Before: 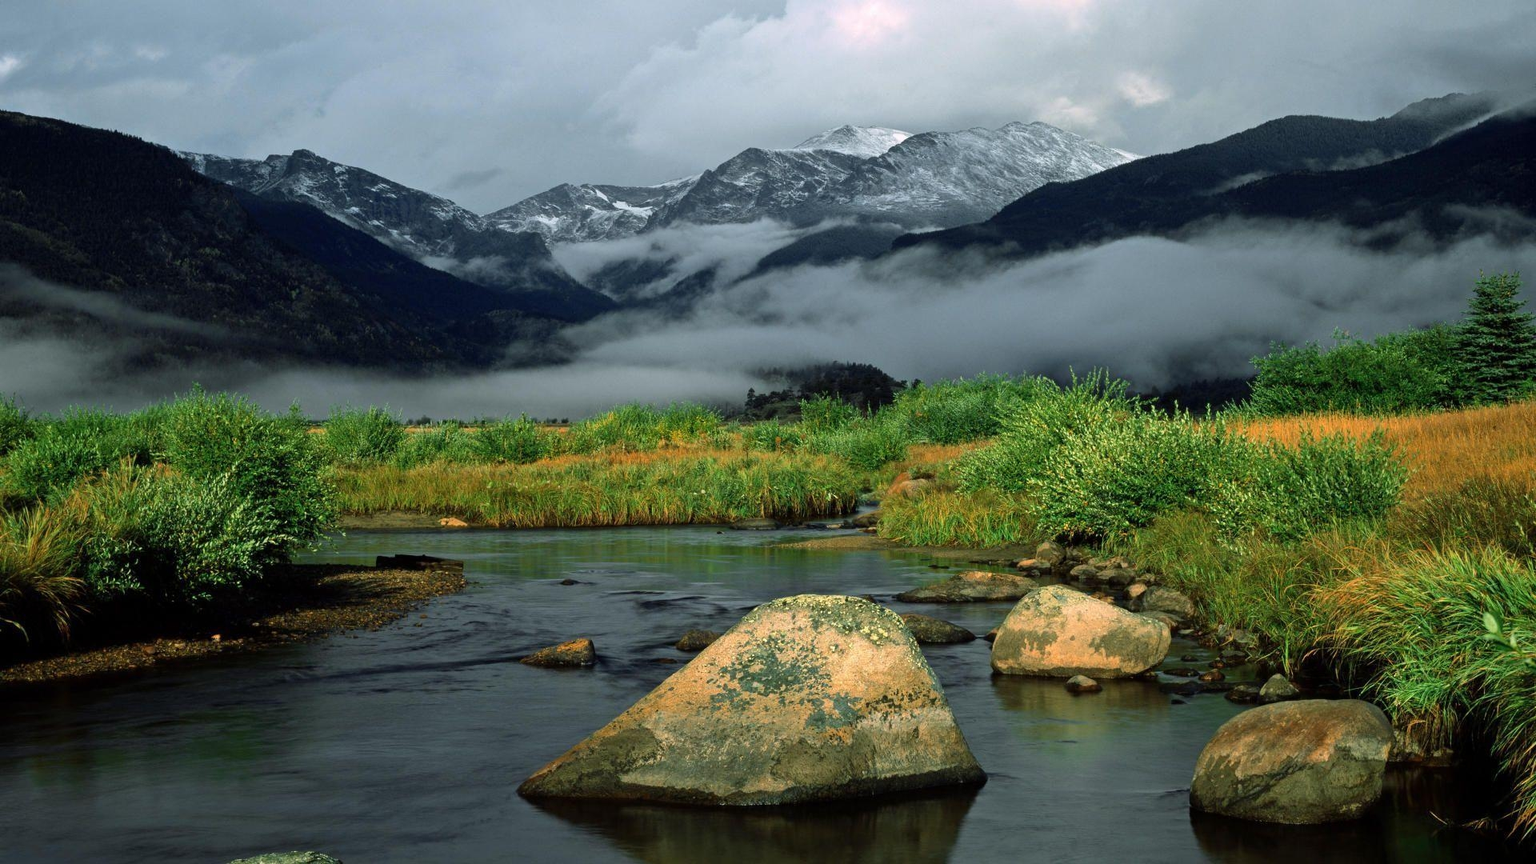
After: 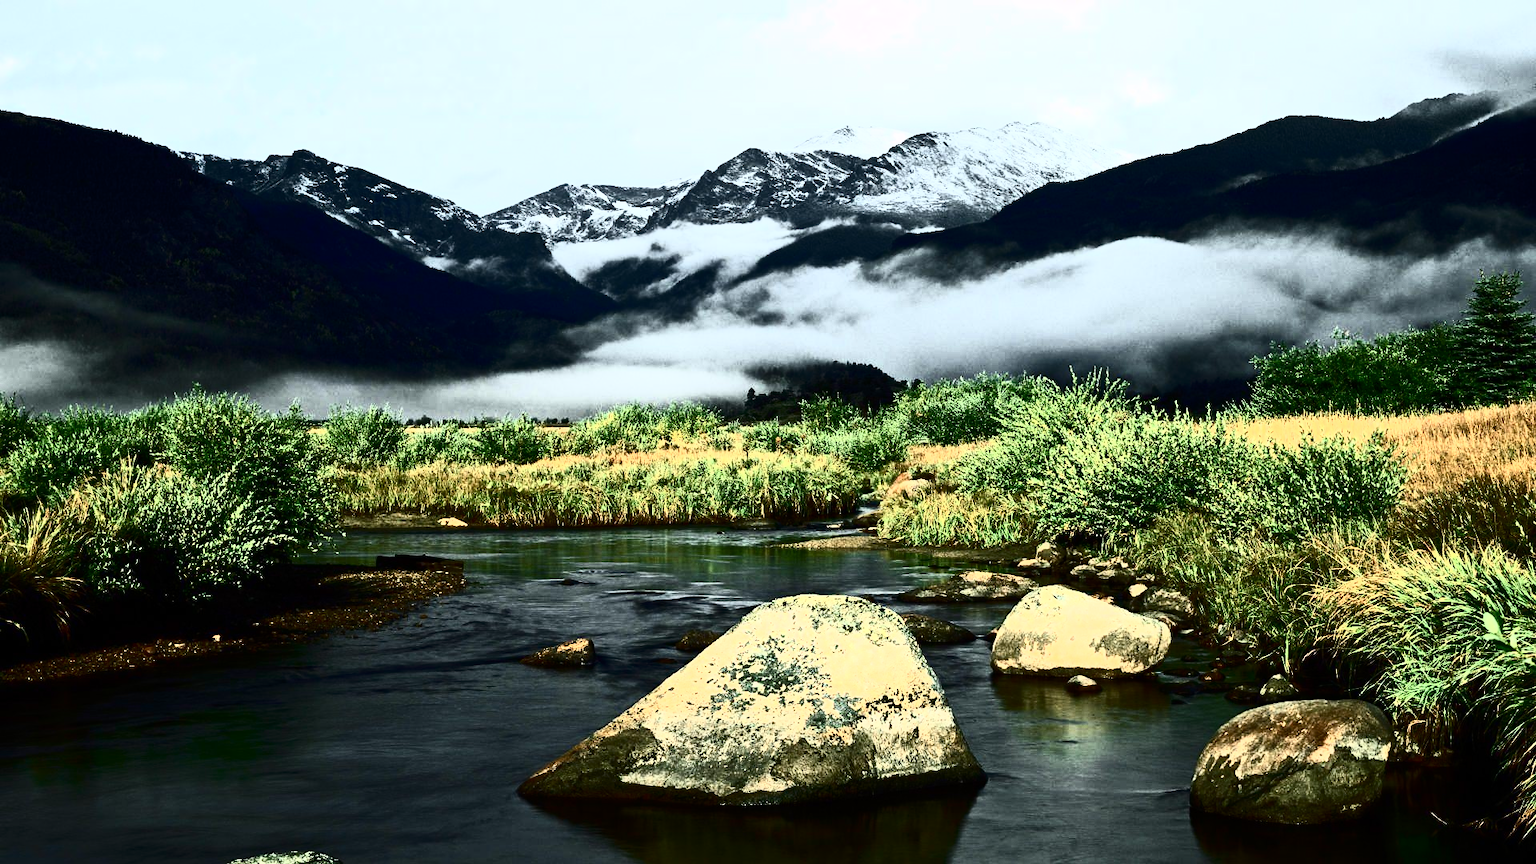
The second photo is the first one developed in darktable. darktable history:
color zones: curves: ch0 [(0, 0.5) (0.143, 0.5) (0.286, 0.5) (0.429, 0.5) (0.571, 0.5) (0.714, 0.476) (0.857, 0.5) (1, 0.5)]; ch2 [(0, 0.5) (0.143, 0.5) (0.286, 0.5) (0.429, 0.5) (0.571, 0.5) (0.714, 0.487) (0.857, 0.5) (1, 0.5)], mix 19.94%
contrast brightness saturation: contrast 0.911, brightness 0.195
tone curve: curves: ch0 [(0, 0) (0.093, 0.104) (0.226, 0.291) (0.327, 0.431) (0.471, 0.648) (0.759, 0.926) (1, 1)], color space Lab, independent channels, preserve colors none
